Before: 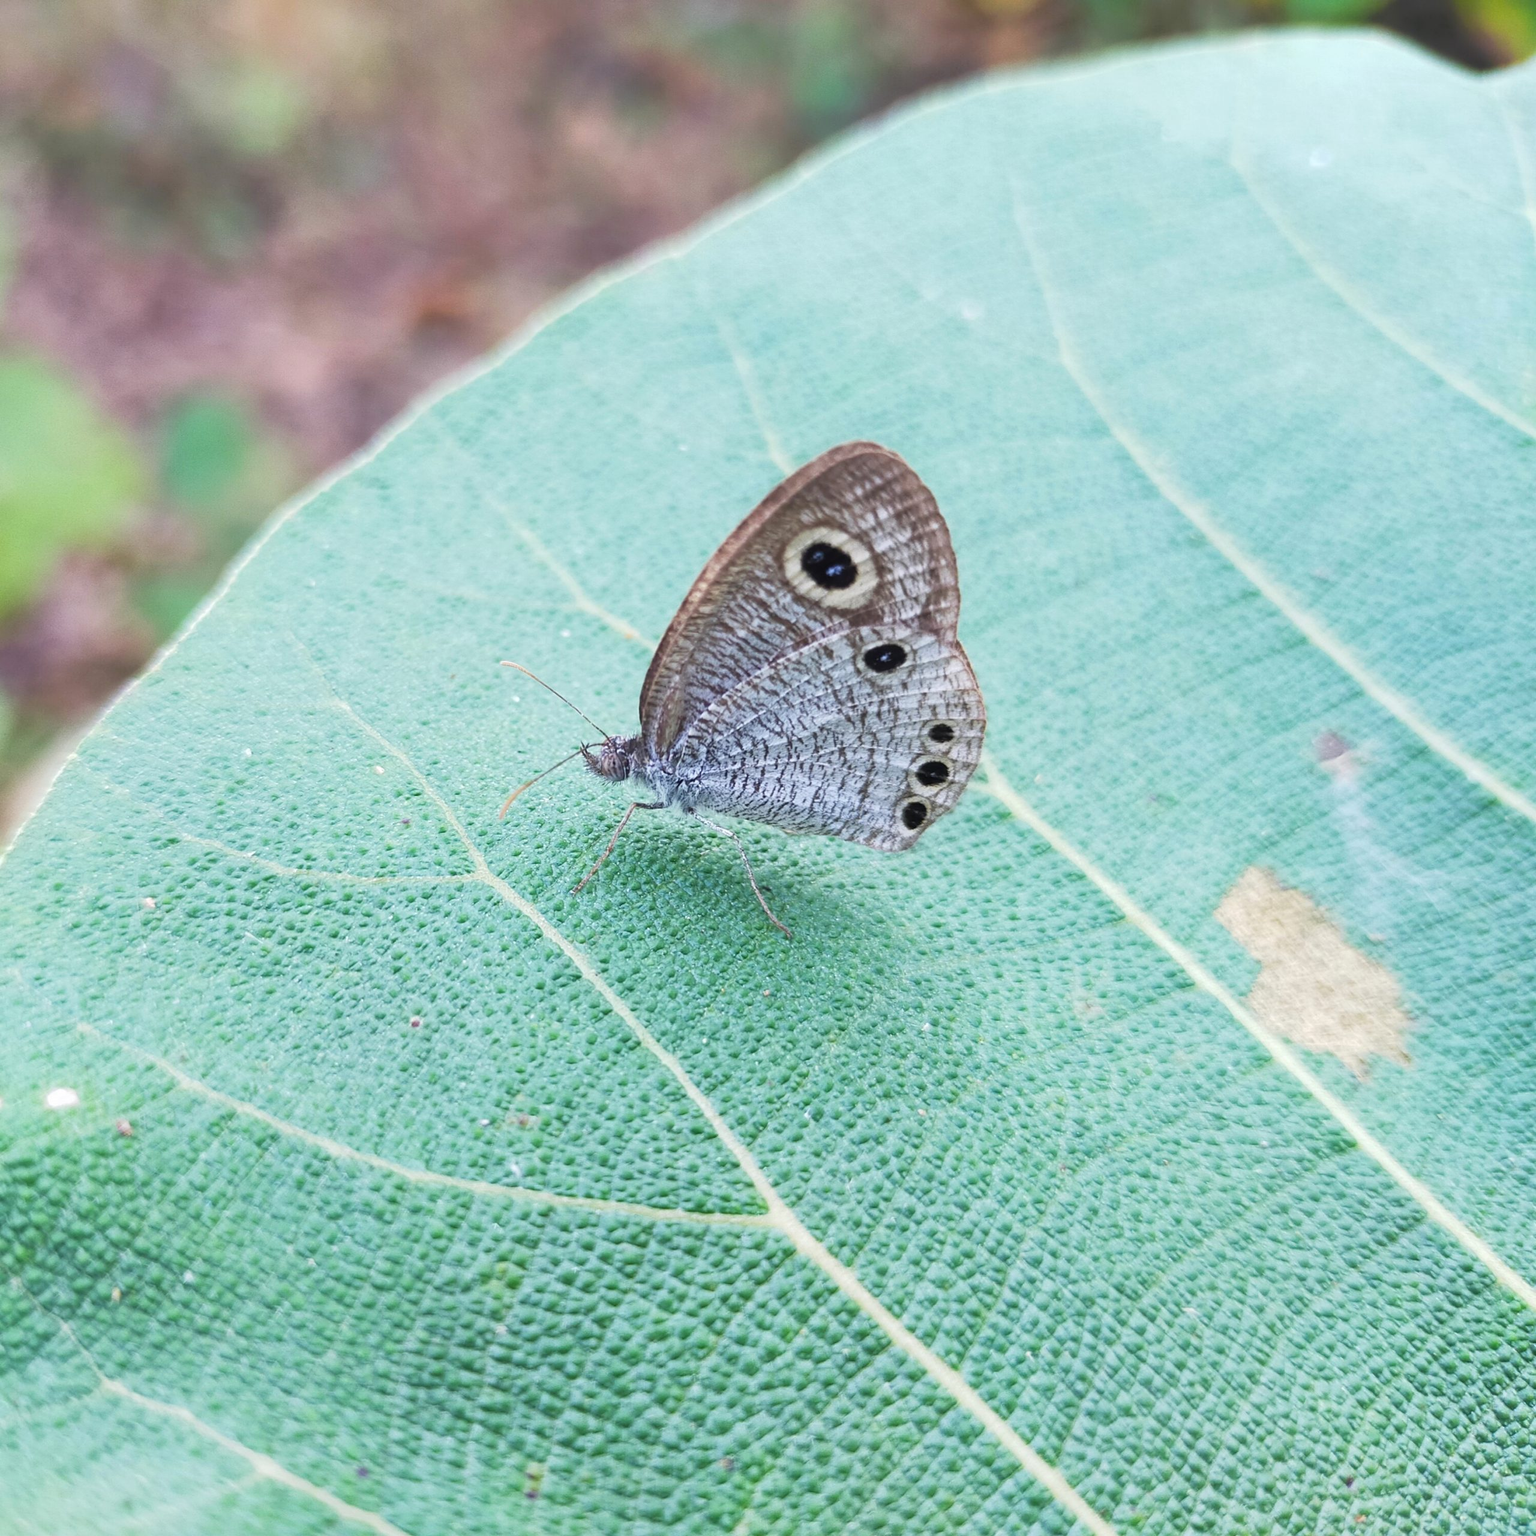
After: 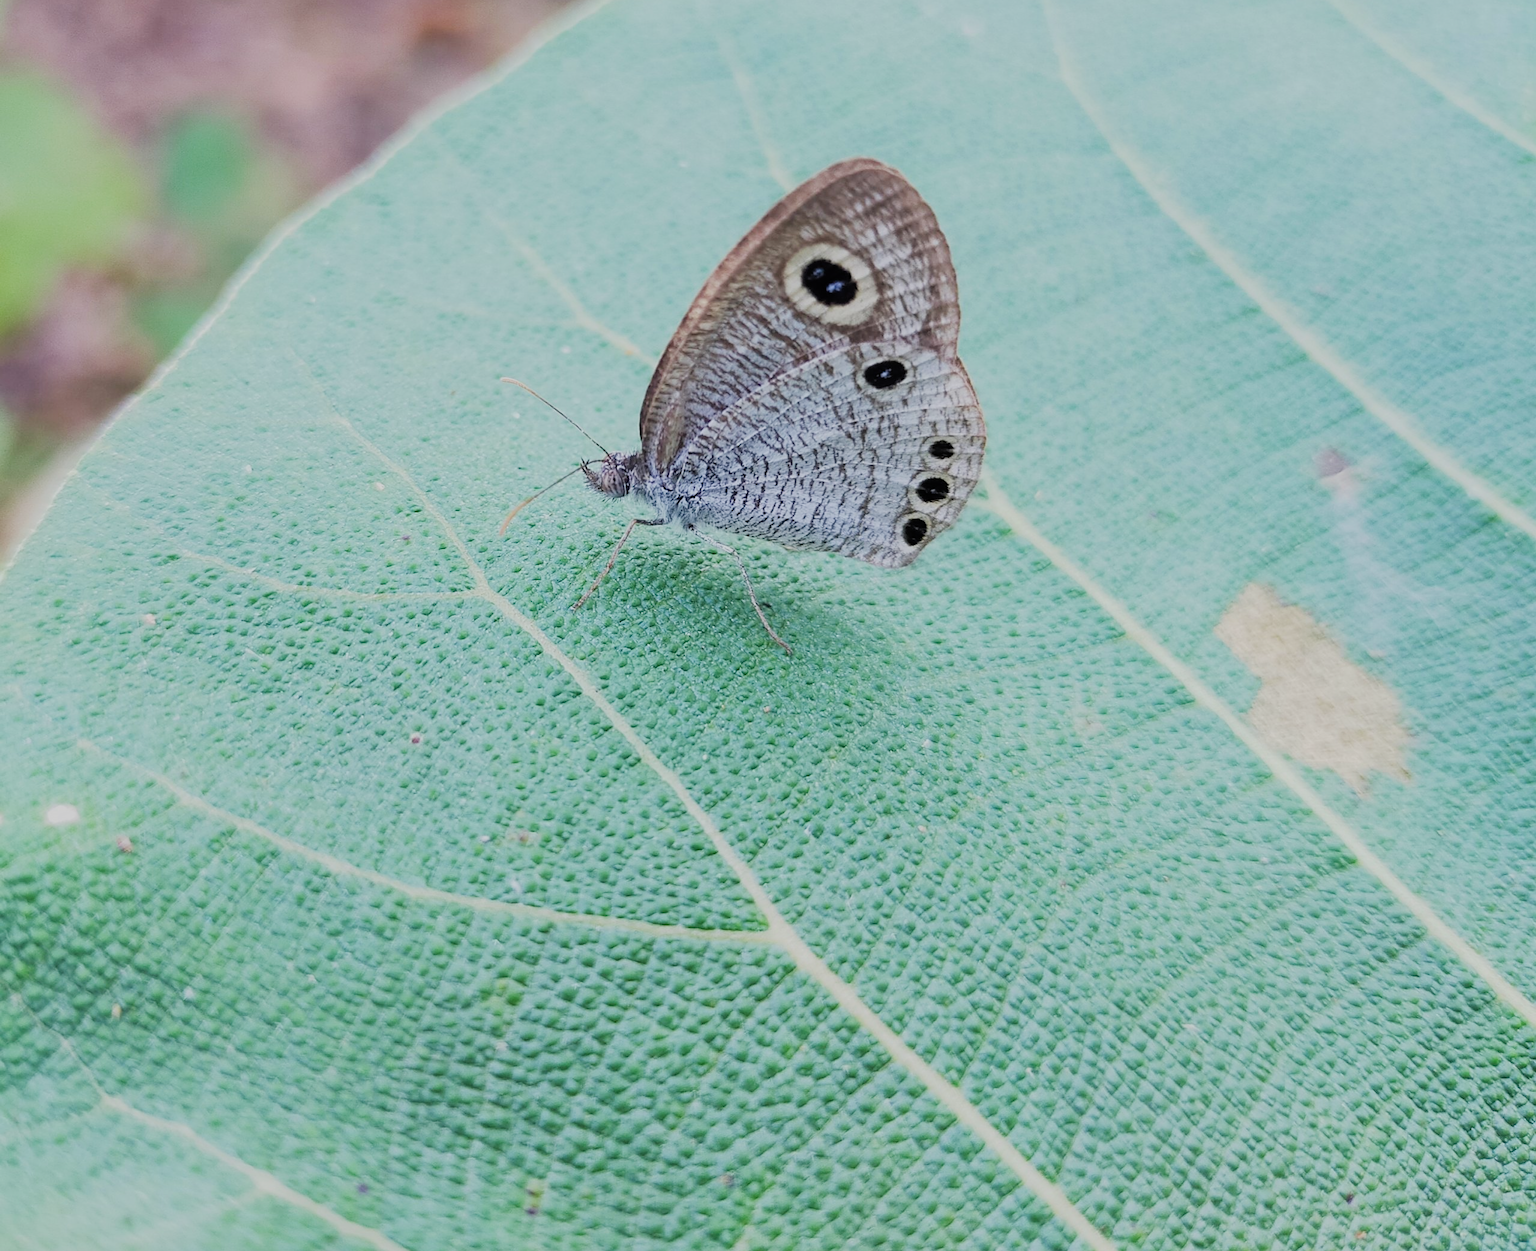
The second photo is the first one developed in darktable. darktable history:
crop and rotate: top 18.498%
filmic rgb: black relative exposure -7.18 EV, white relative exposure 5.36 EV, hardness 3.02
sharpen: radius 1.028
